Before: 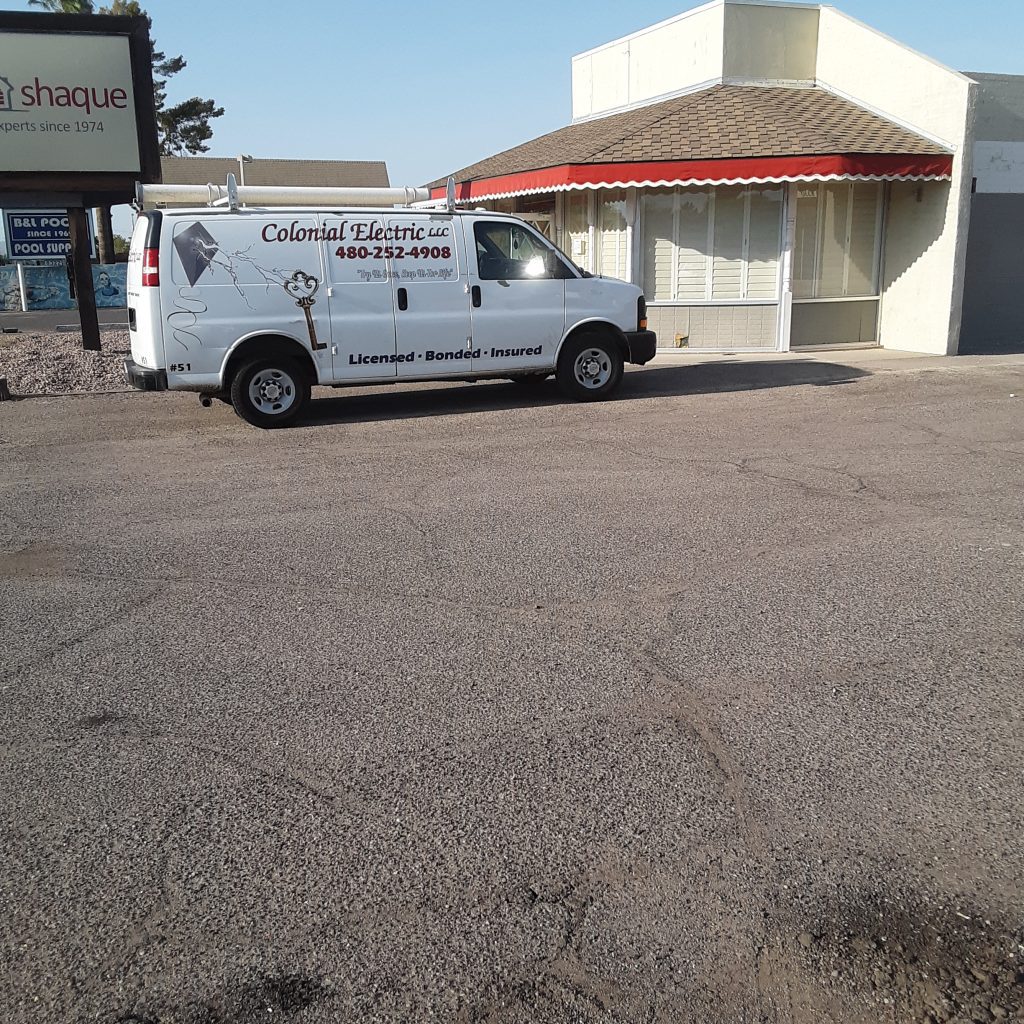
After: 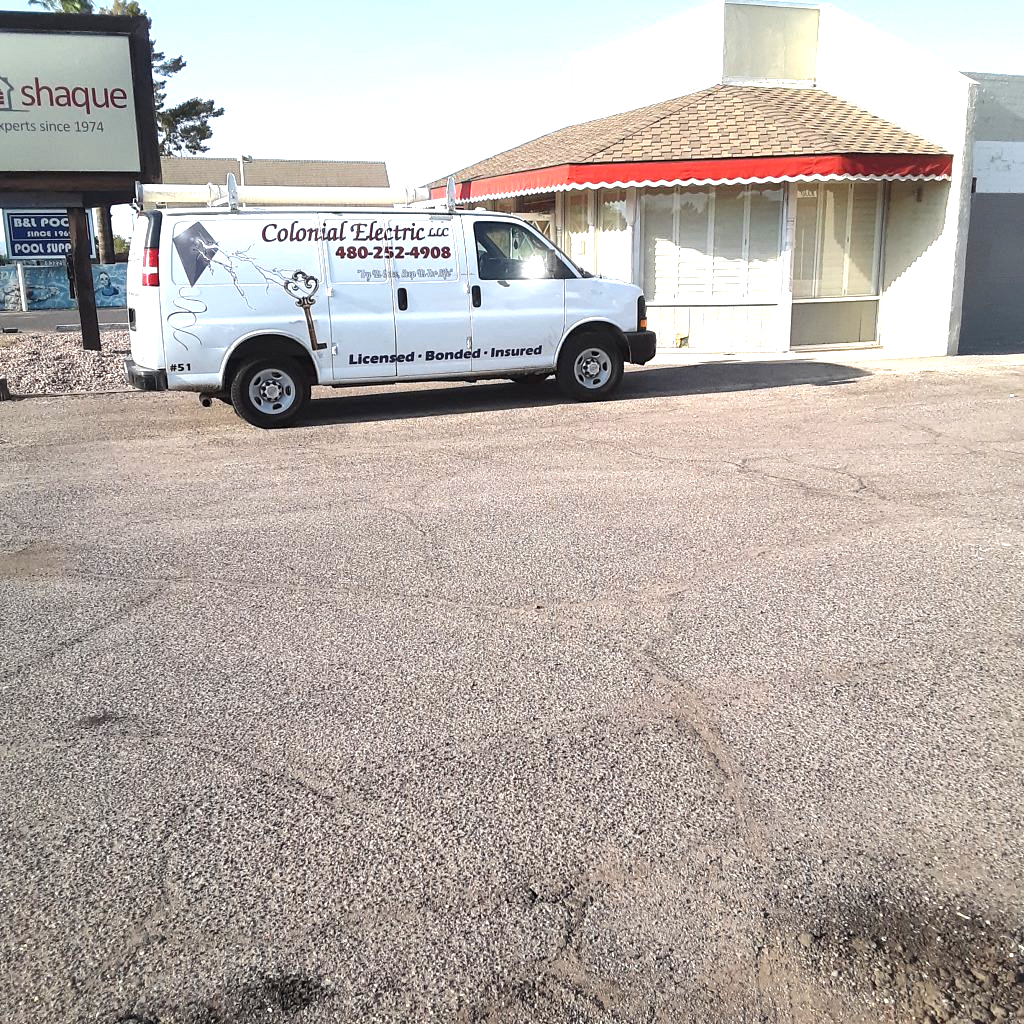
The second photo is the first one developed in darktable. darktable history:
exposure: exposure 1.16 EV, compensate exposure bias true, compensate highlight preservation false
local contrast: highlights 100%, shadows 100%, detail 120%, midtone range 0.2
